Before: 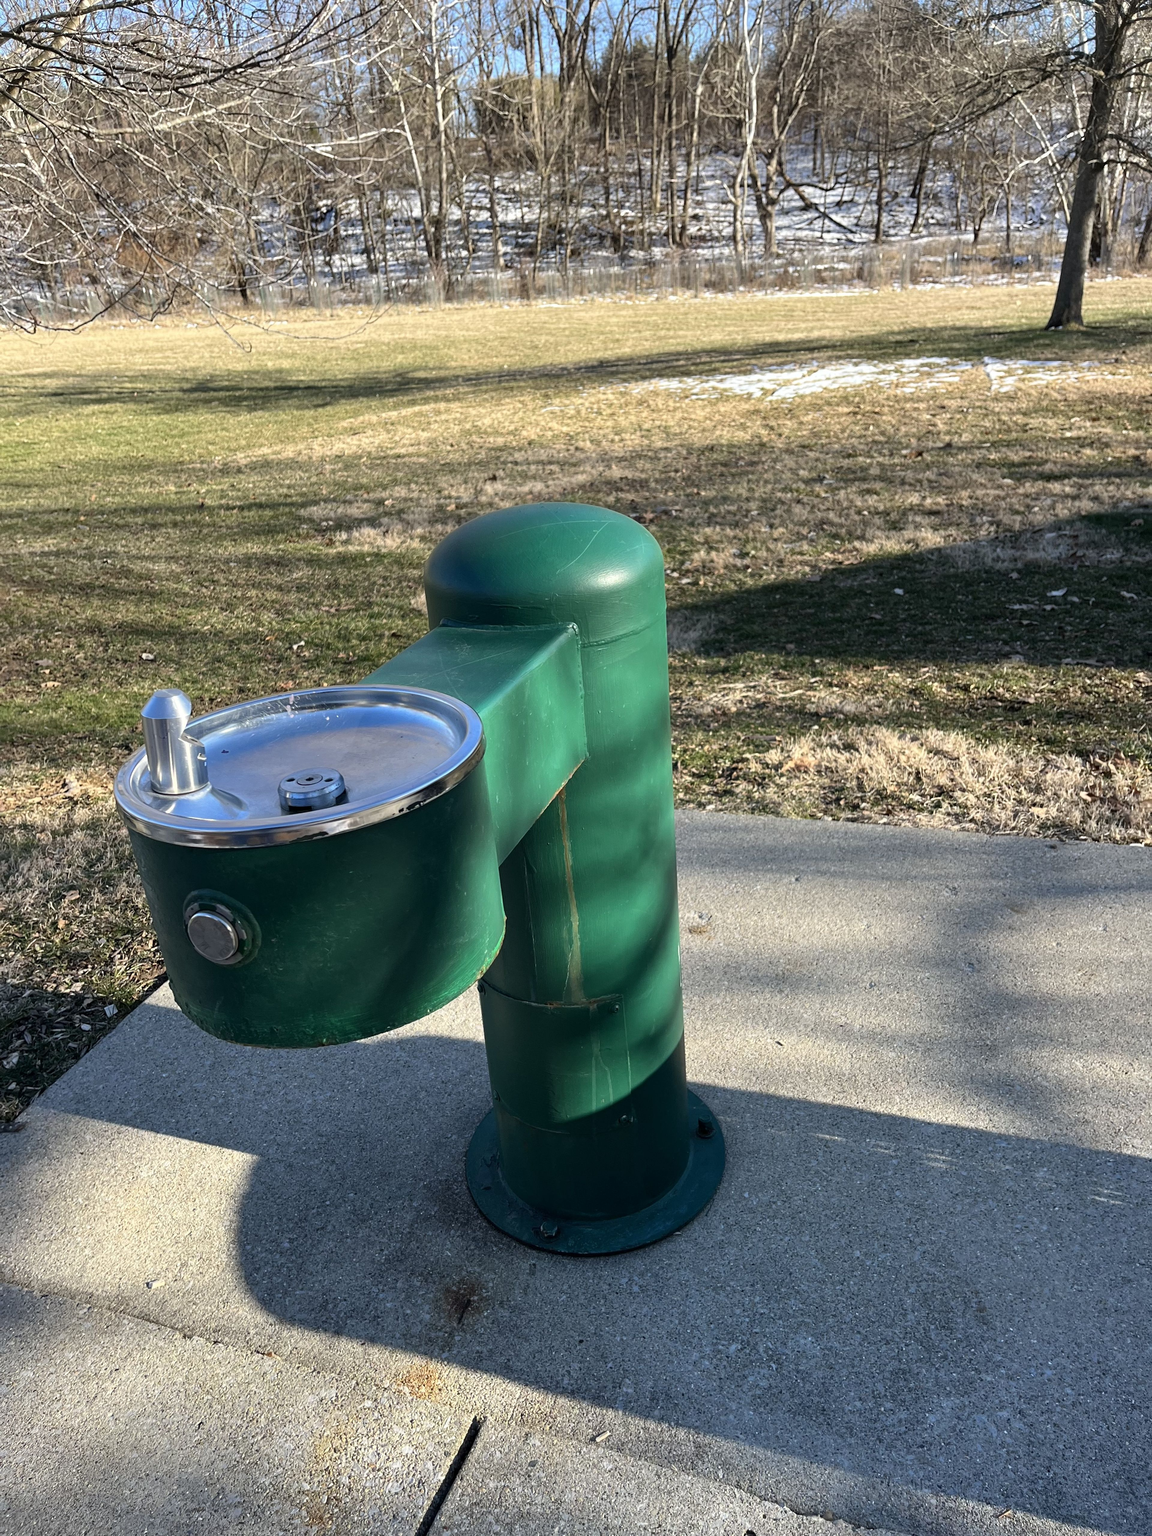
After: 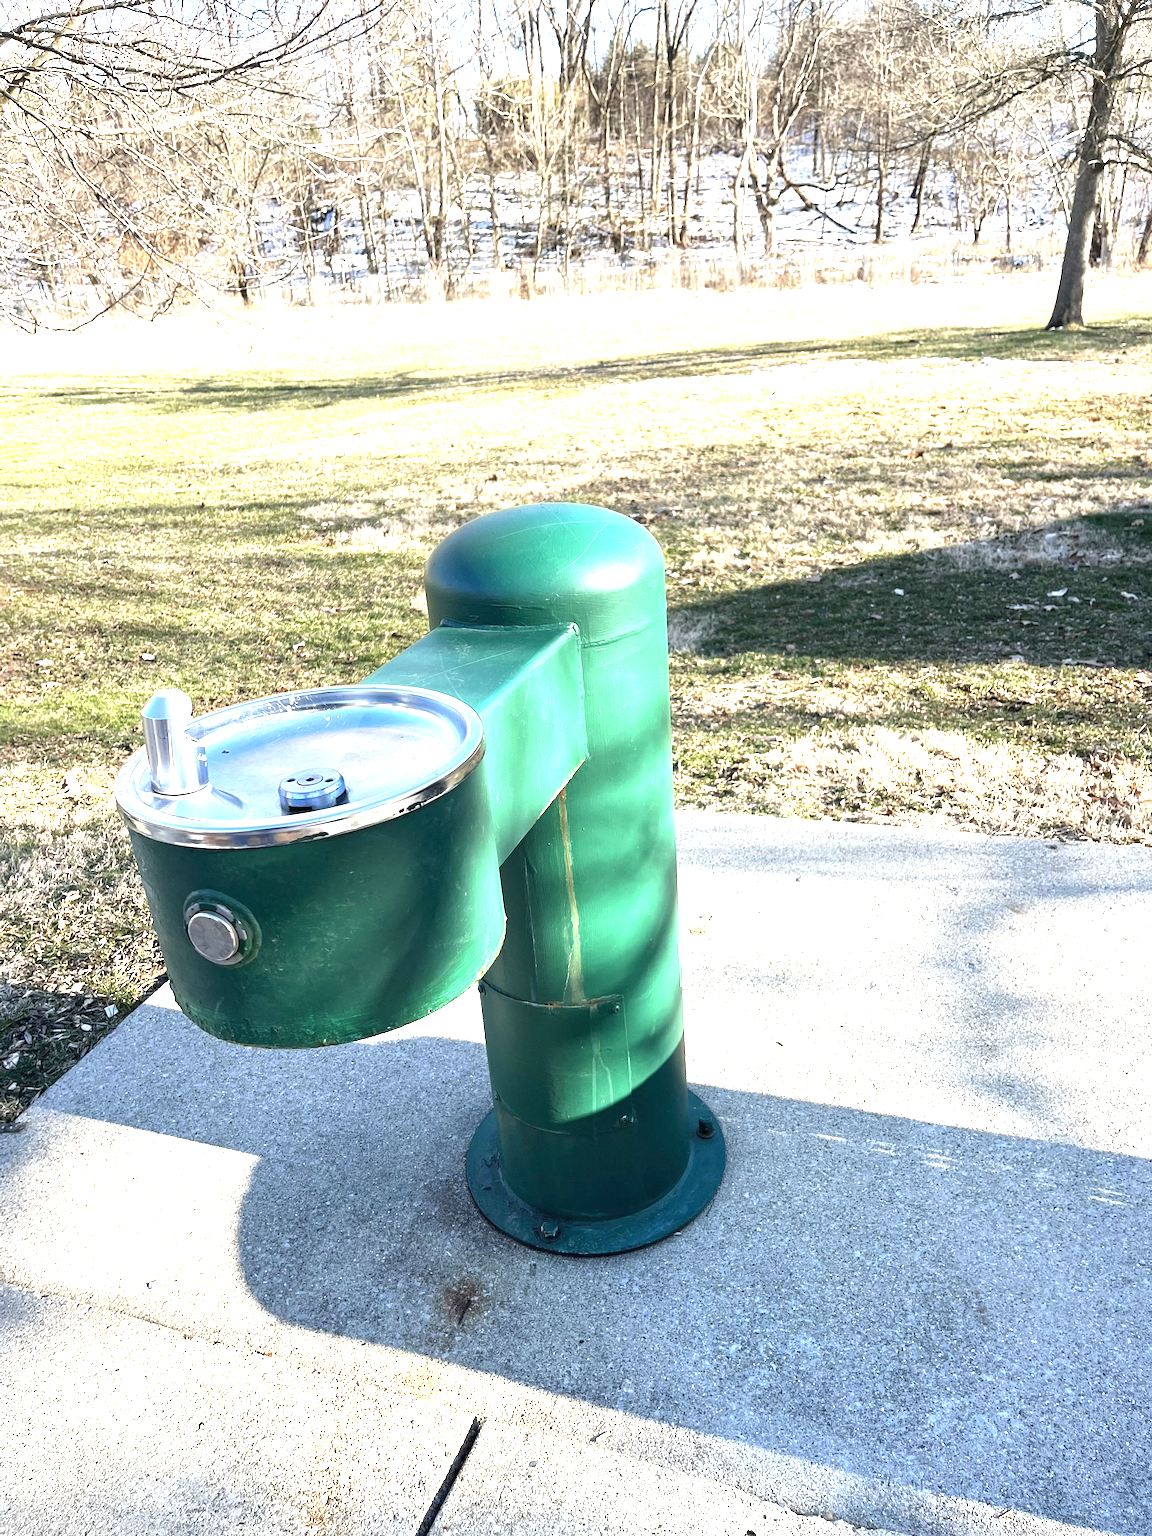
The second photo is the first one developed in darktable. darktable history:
exposure: black level correction 0, exposure 1.966 EV, compensate exposure bias true, compensate highlight preservation false
